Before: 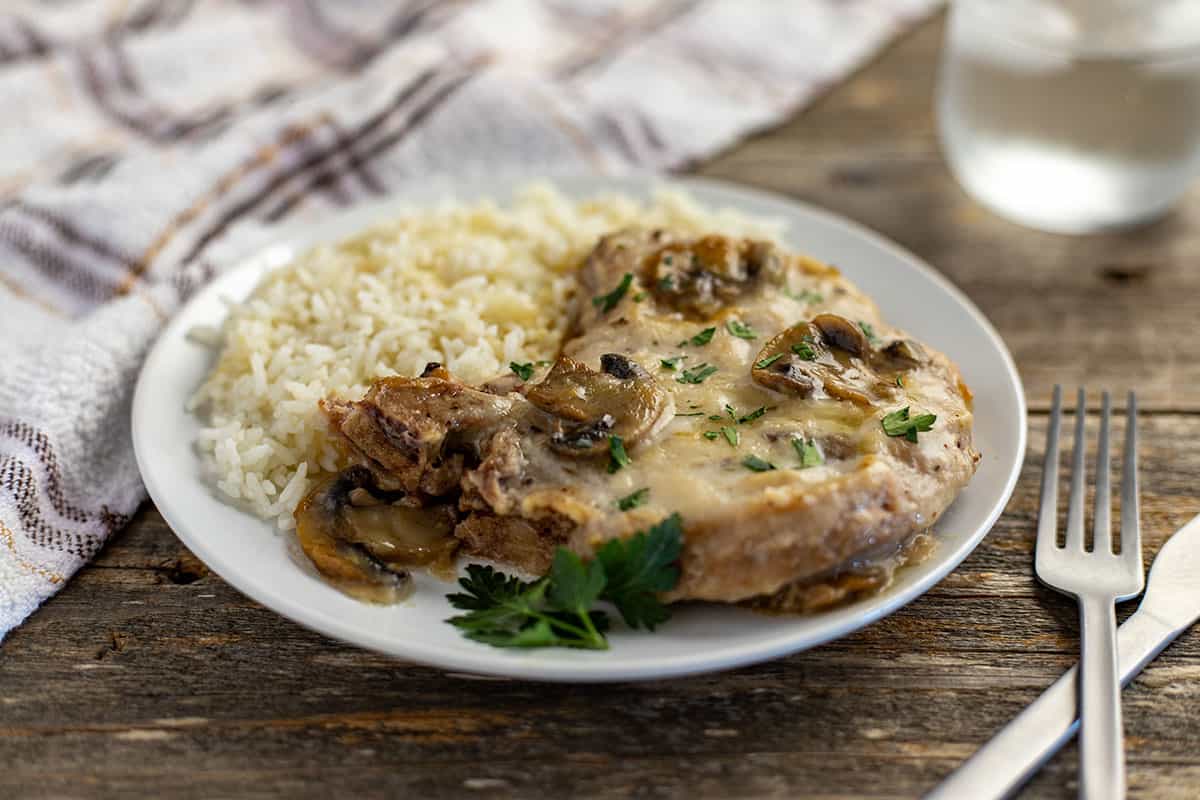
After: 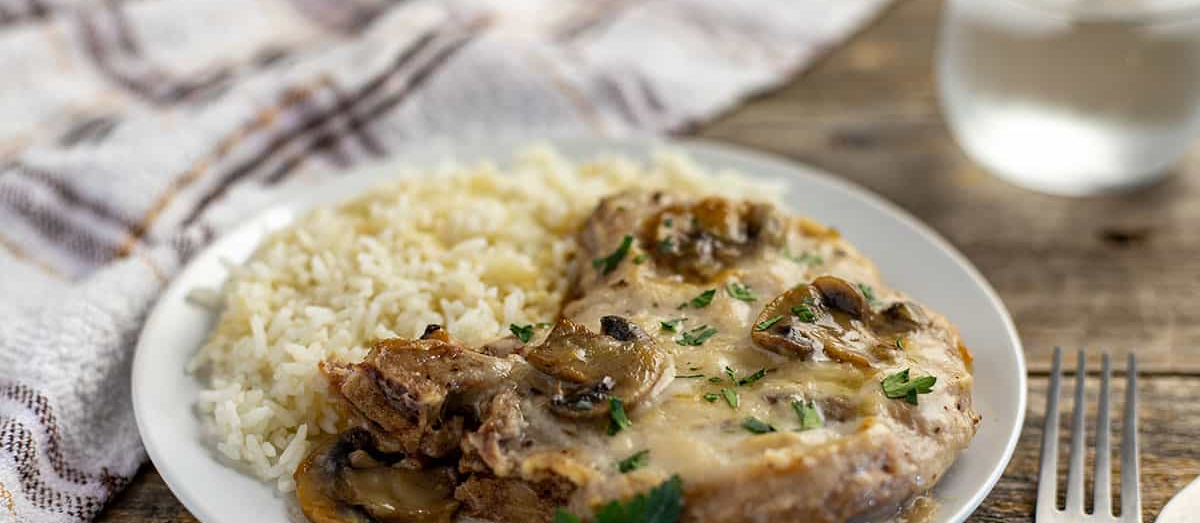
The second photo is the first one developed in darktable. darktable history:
crop and rotate: top 4.848%, bottom 29.714%
